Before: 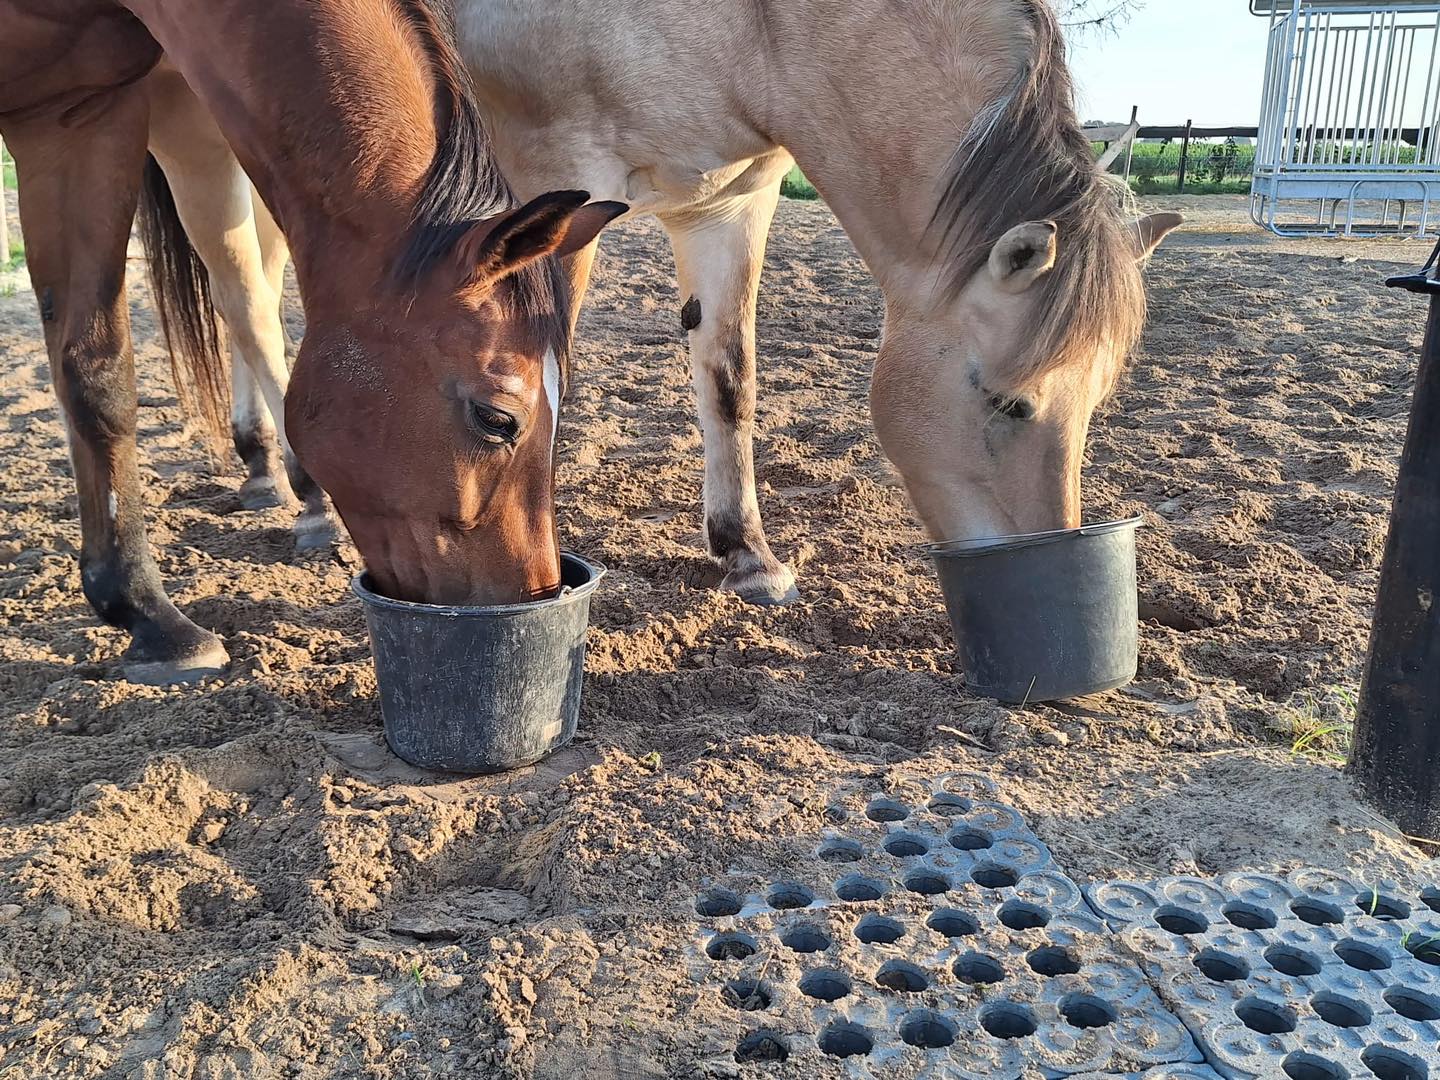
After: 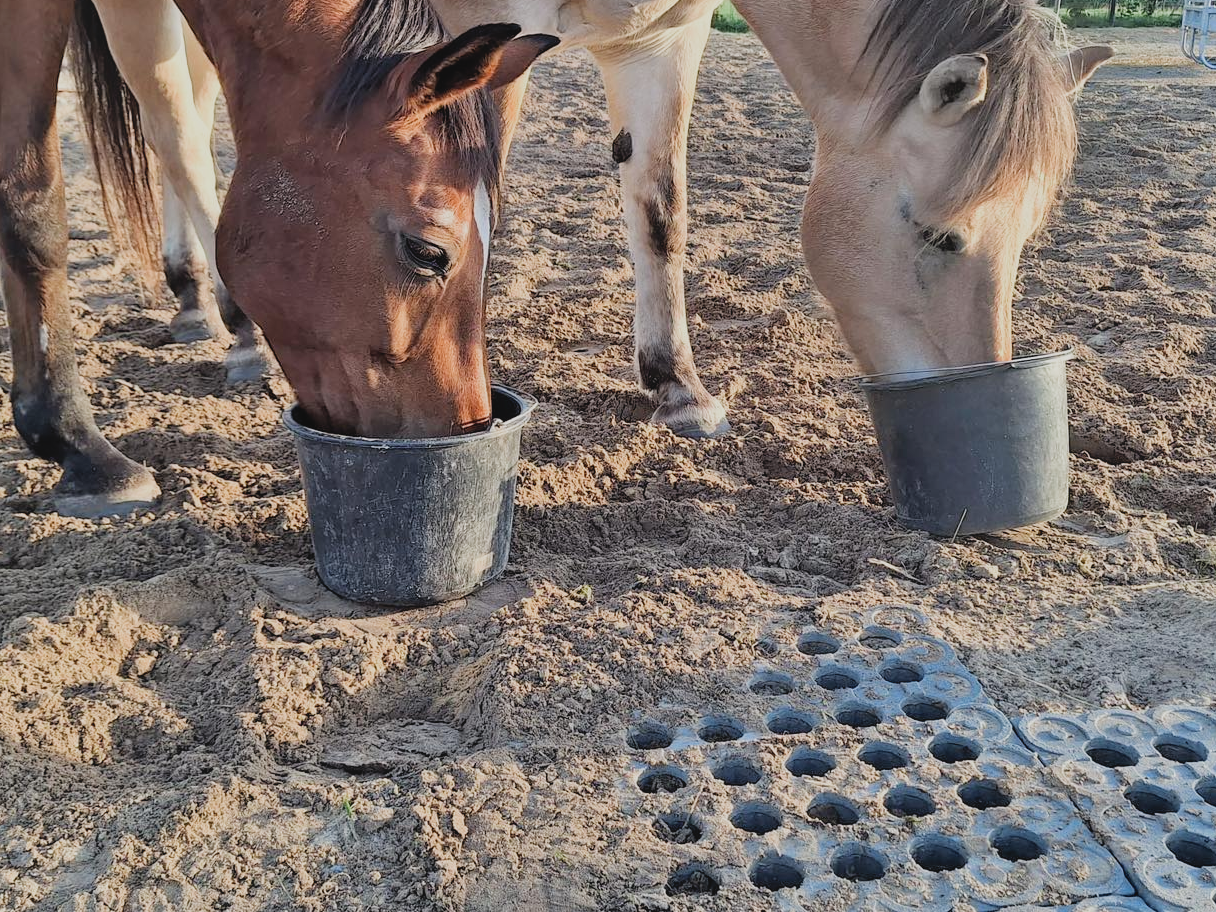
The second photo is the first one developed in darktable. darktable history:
bloom: size 38%, threshold 95%, strength 30%
filmic rgb: middle gray luminance 18.42%, black relative exposure -11.25 EV, white relative exposure 3.75 EV, threshold 6 EV, target black luminance 0%, hardness 5.87, latitude 57.4%, contrast 0.963, shadows ↔ highlights balance 49.98%, add noise in highlights 0, preserve chrominance luminance Y, color science v3 (2019), use custom middle-gray values true, iterations of high-quality reconstruction 0, contrast in highlights soft, enable highlight reconstruction true
crop and rotate: left 4.842%, top 15.51%, right 10.668%
